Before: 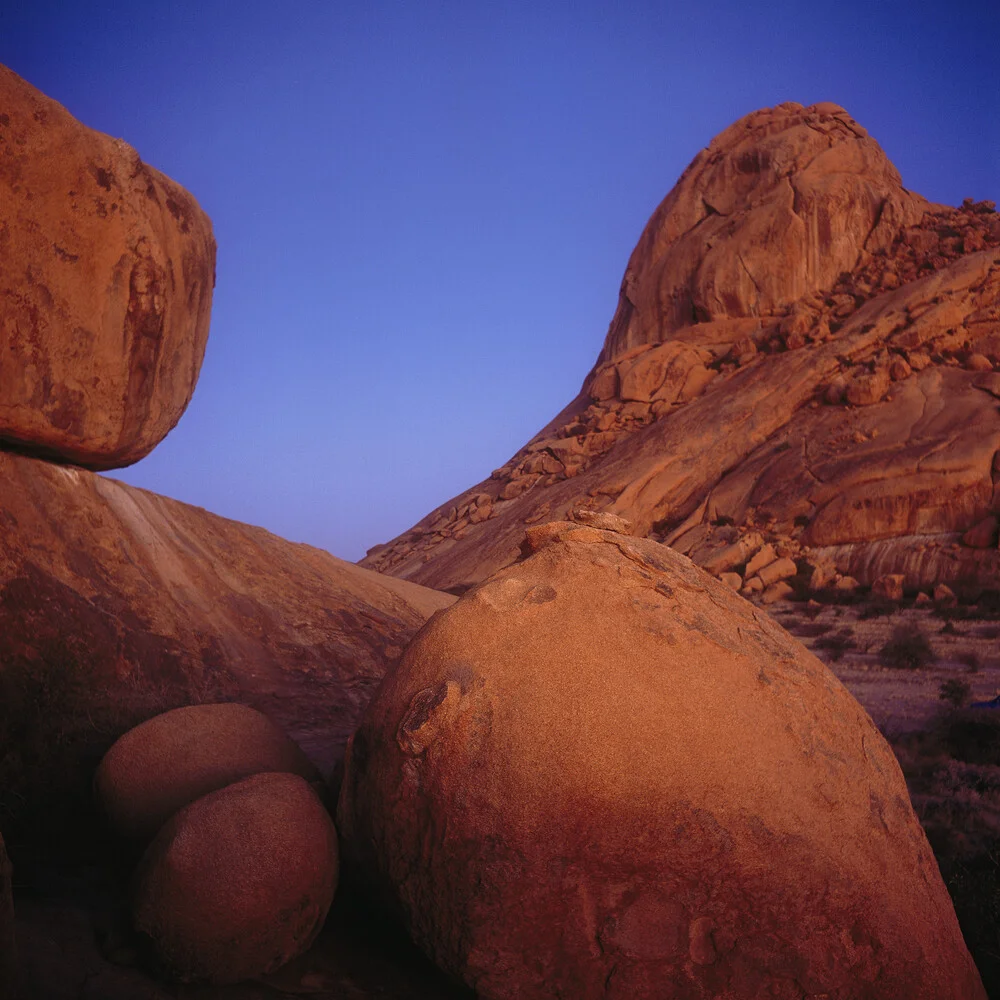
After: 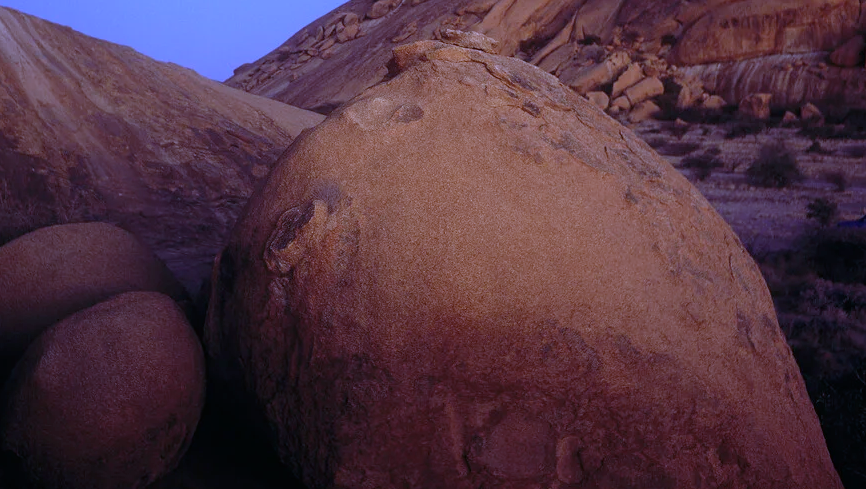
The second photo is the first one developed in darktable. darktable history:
crop and rotate: left 13.306%, top 48.129%, bottom 2.928%
white balance: red 0.766, blue 1.537
color correction: saturation 0.8
